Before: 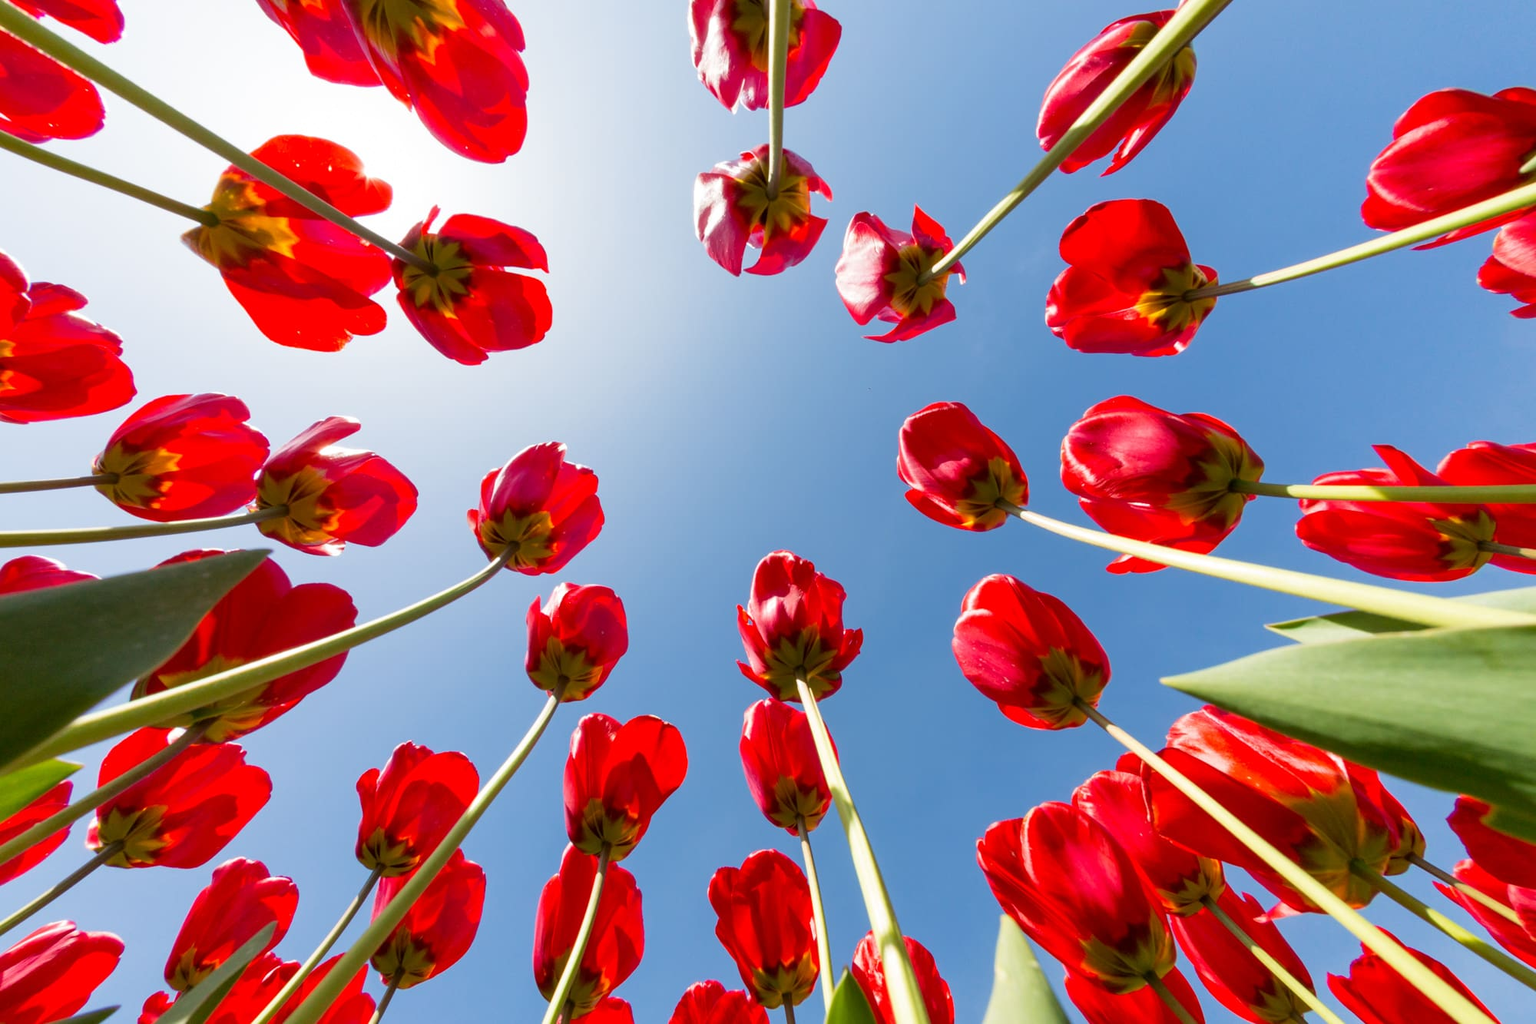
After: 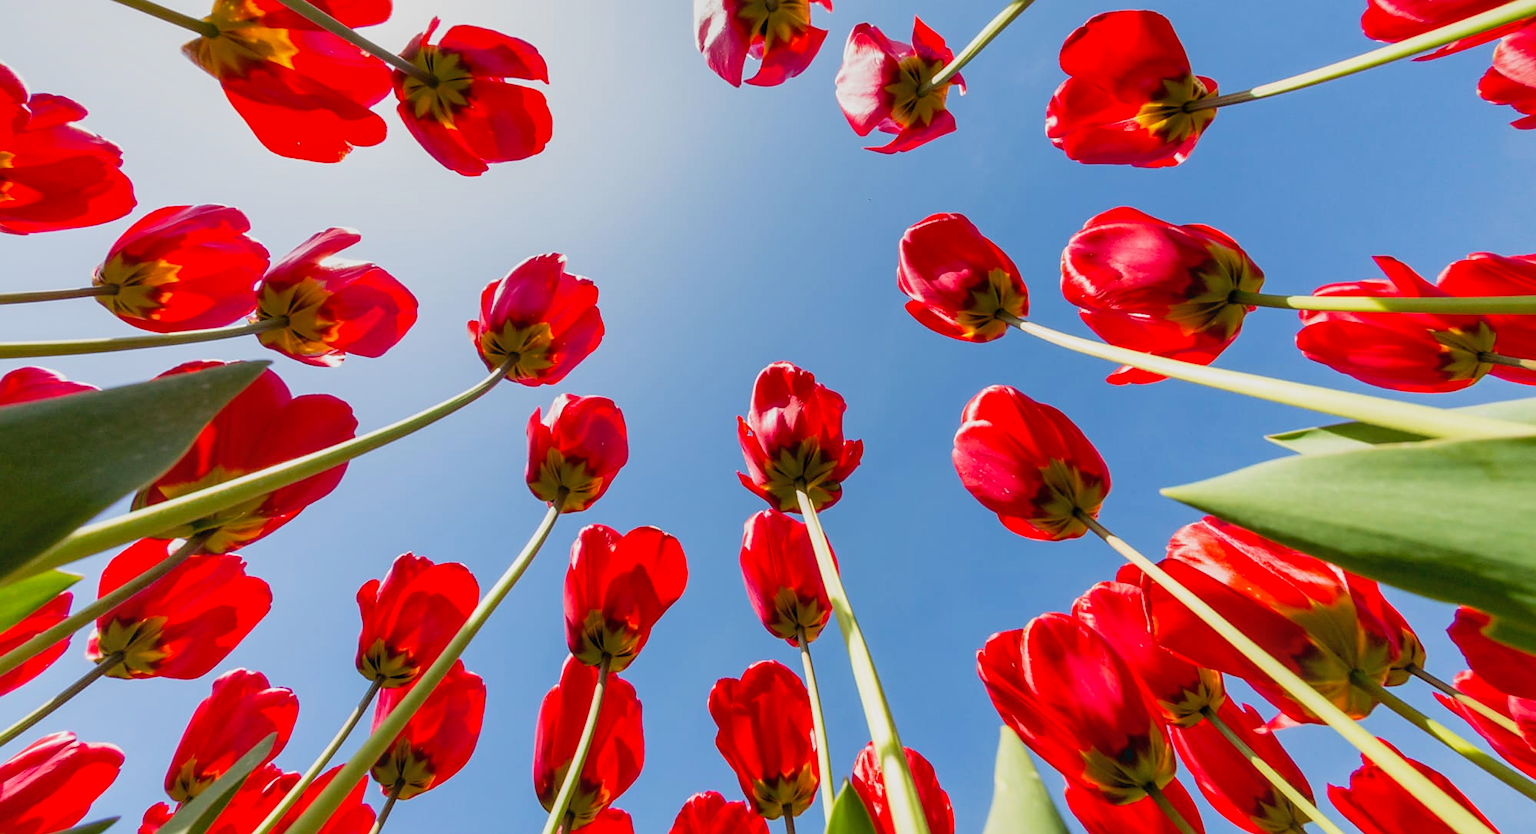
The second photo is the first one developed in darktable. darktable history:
exposure: black level correction 0.004, exposure 0.014 EV, compensate highlight preservation false
contrast brightness saturation: contrast -0.1, brightness 0.05, saturation 0.08
crop and rotate: top 18.507%
sharpen: radius 1.864, amount 0.398, threshold 1.271
shadows and highlights: radius 264.75, soften with gaussian
local contrast: on, module defaults
filmic rgb: black relative exposure -14.19 EV, white relative exposure 3.39 EV, hardness 7.89, preserve chrominance max RGB
